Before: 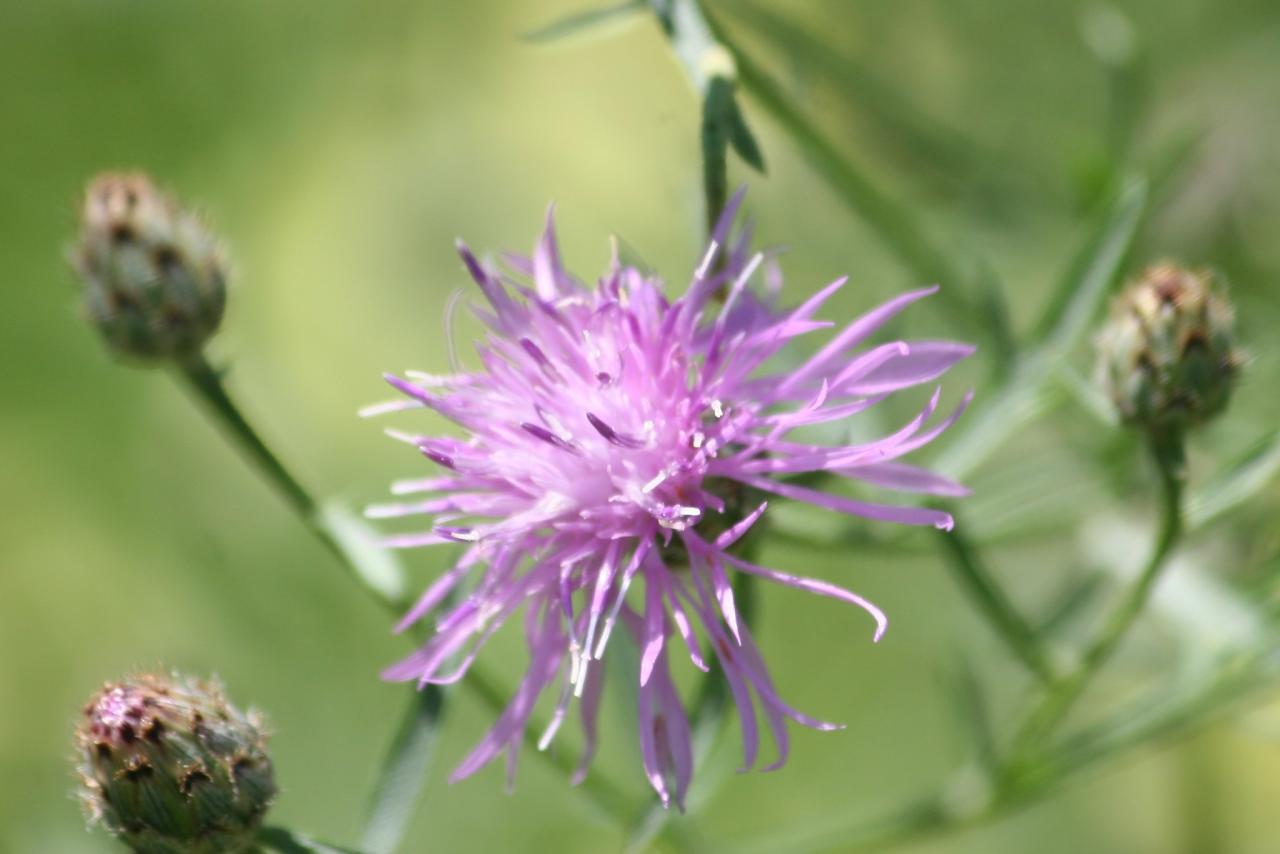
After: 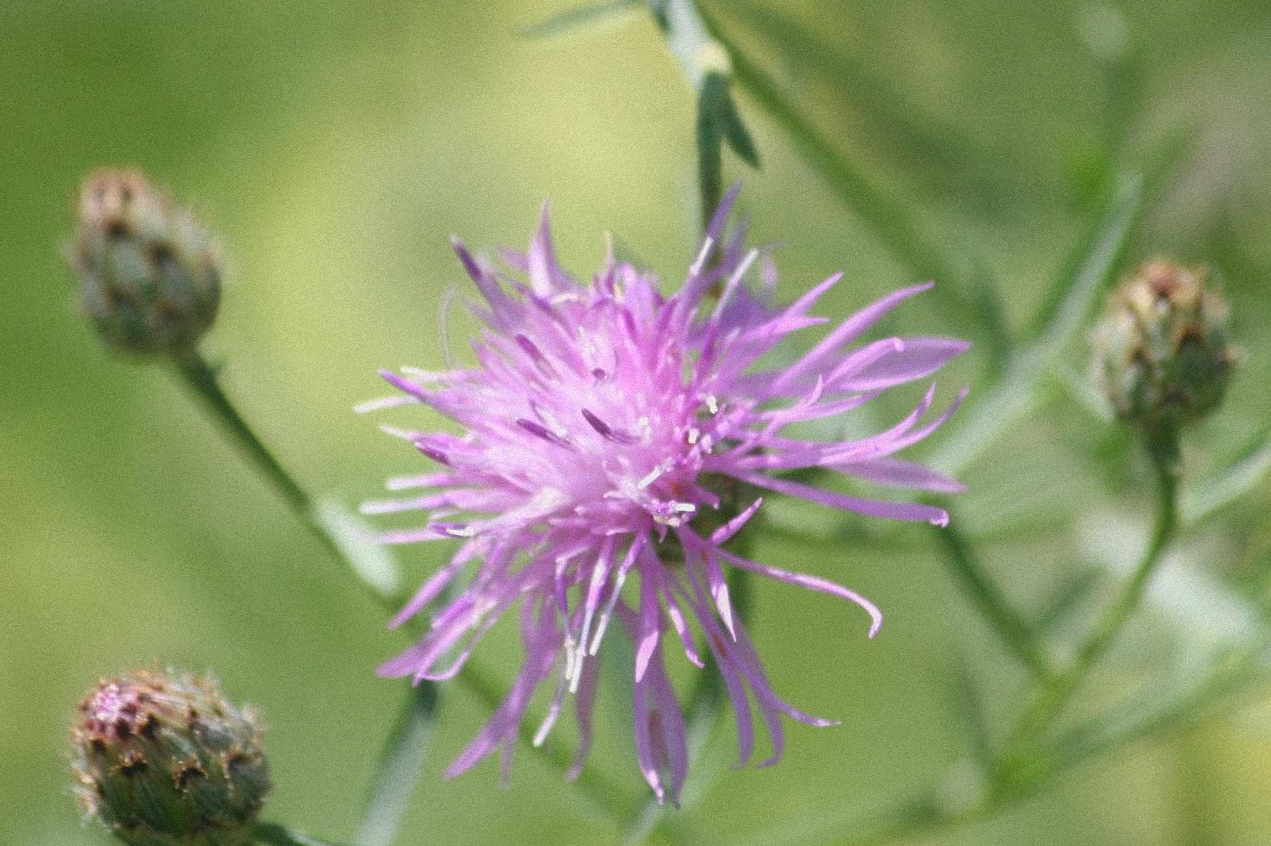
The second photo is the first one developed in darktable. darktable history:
contrast equalizer: y [[0.439, 0.44, 0.442, 0.457, 0.493, 0.498], [0.5 ×6], [0.5 ×6], [0 ×6], [0 ×6]], mix 0.76
grain: mid-tones bias 0%
crop: left 0.434%, top 0.485%, right 0.244%, bottom 0.386%
